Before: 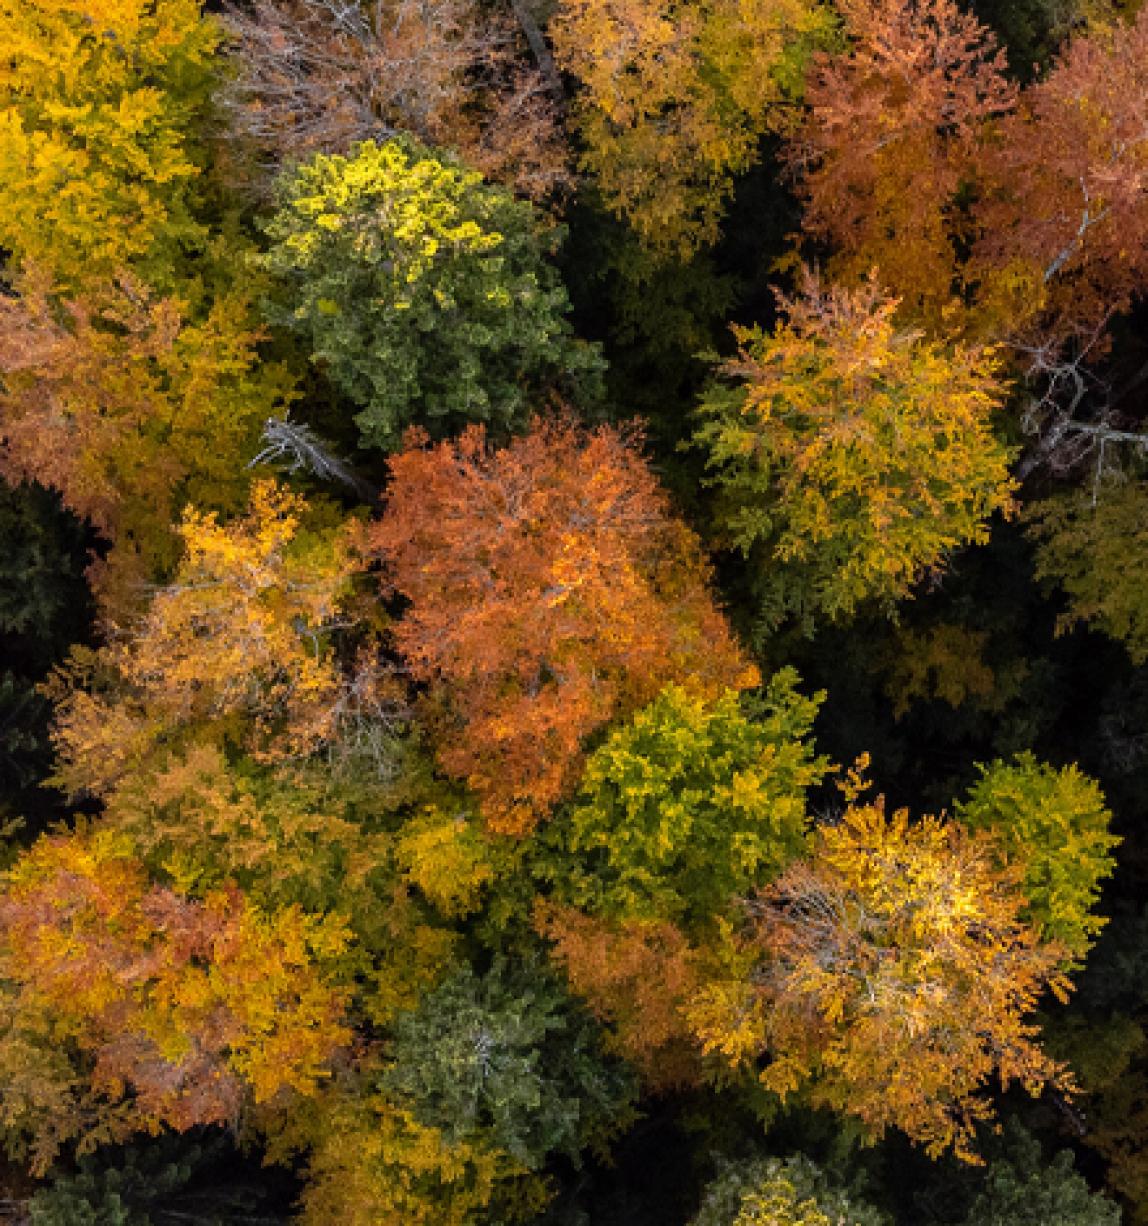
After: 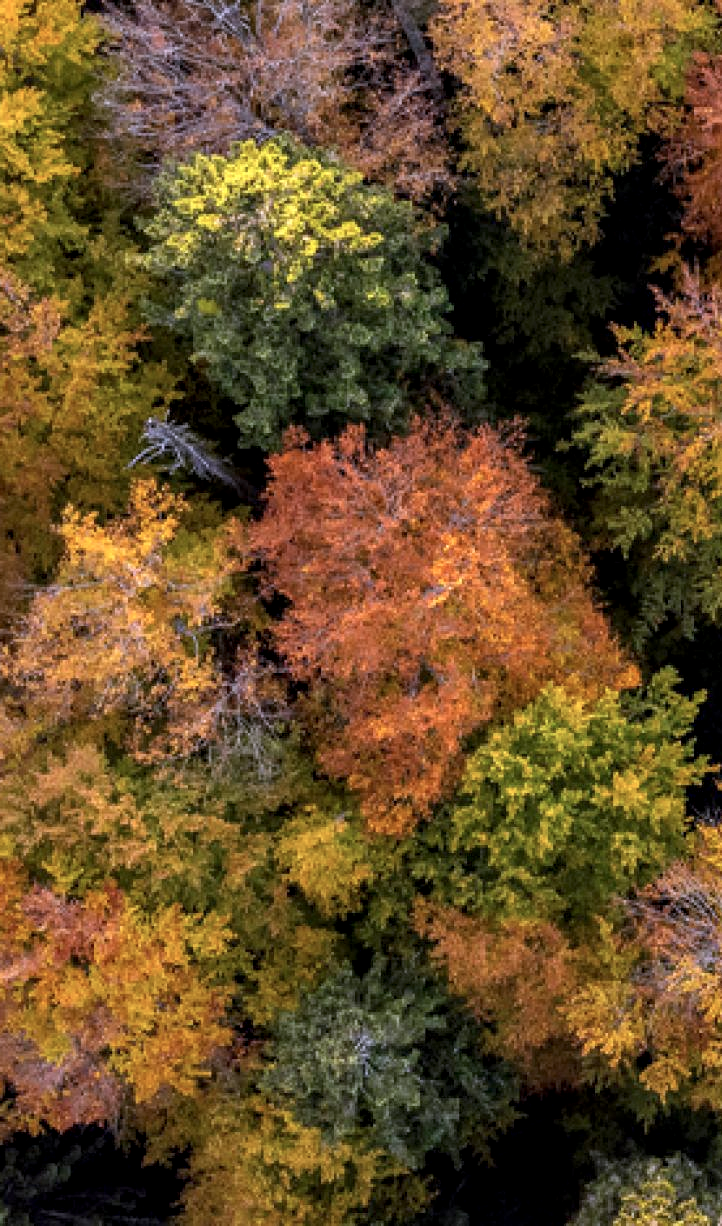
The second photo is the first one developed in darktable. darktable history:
color calibration: gray › normalize channels true, illuminant custom, x 0.367, y 0.392, temperature 4440.4 K, gamut compression 0.012
local contrast: detail 130%
crop: left 10.498%, right 26.56%
